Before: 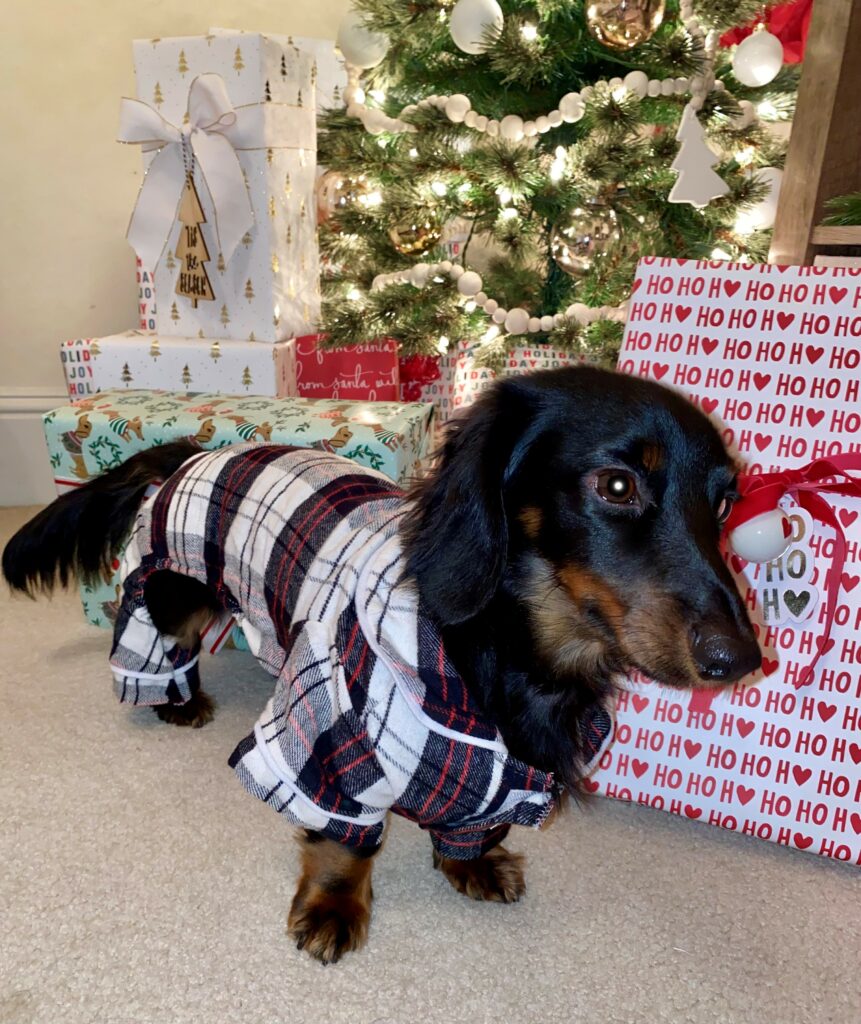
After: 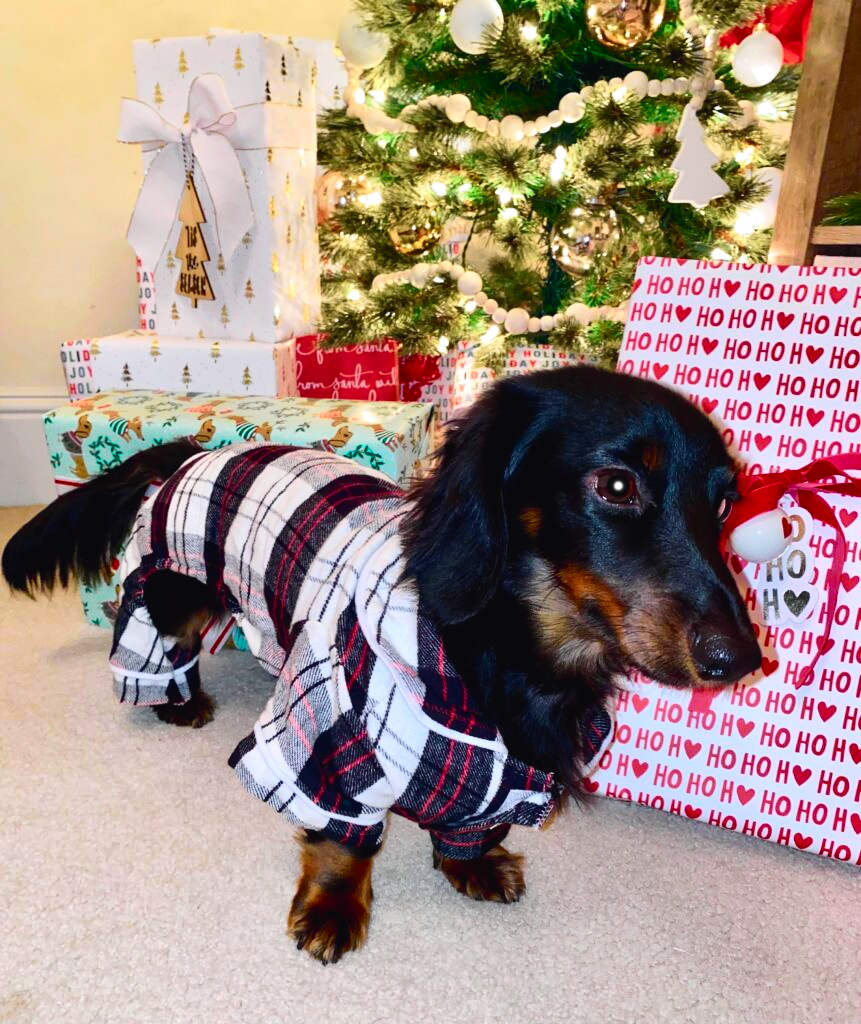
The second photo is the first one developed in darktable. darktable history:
tone curve: curves: ch0 [(0, 0.023) (0.103, 0.087) (0.295, 0.297) (0.445, 0.531) (0.553, 0.665) (0.735, 0.843) (0.994, 1)]; ch1 [(0, 0) (0.427, 0.346) (0.456, 0.426) (0.484, 0.483) (0.509, 0.514) (0.535, 0.56) (0.581, 0.632) (0.646, 0.715) (1, 1)]; ch2 [(0, 0) (0.369, 0.388) (0.449, 0.431) (0.501, 0.495) (0.533, 0.518) (0.572, 0.612) (0.677, 0.752) (1, 1)], color space Lab, independent channels, preserve colors none
